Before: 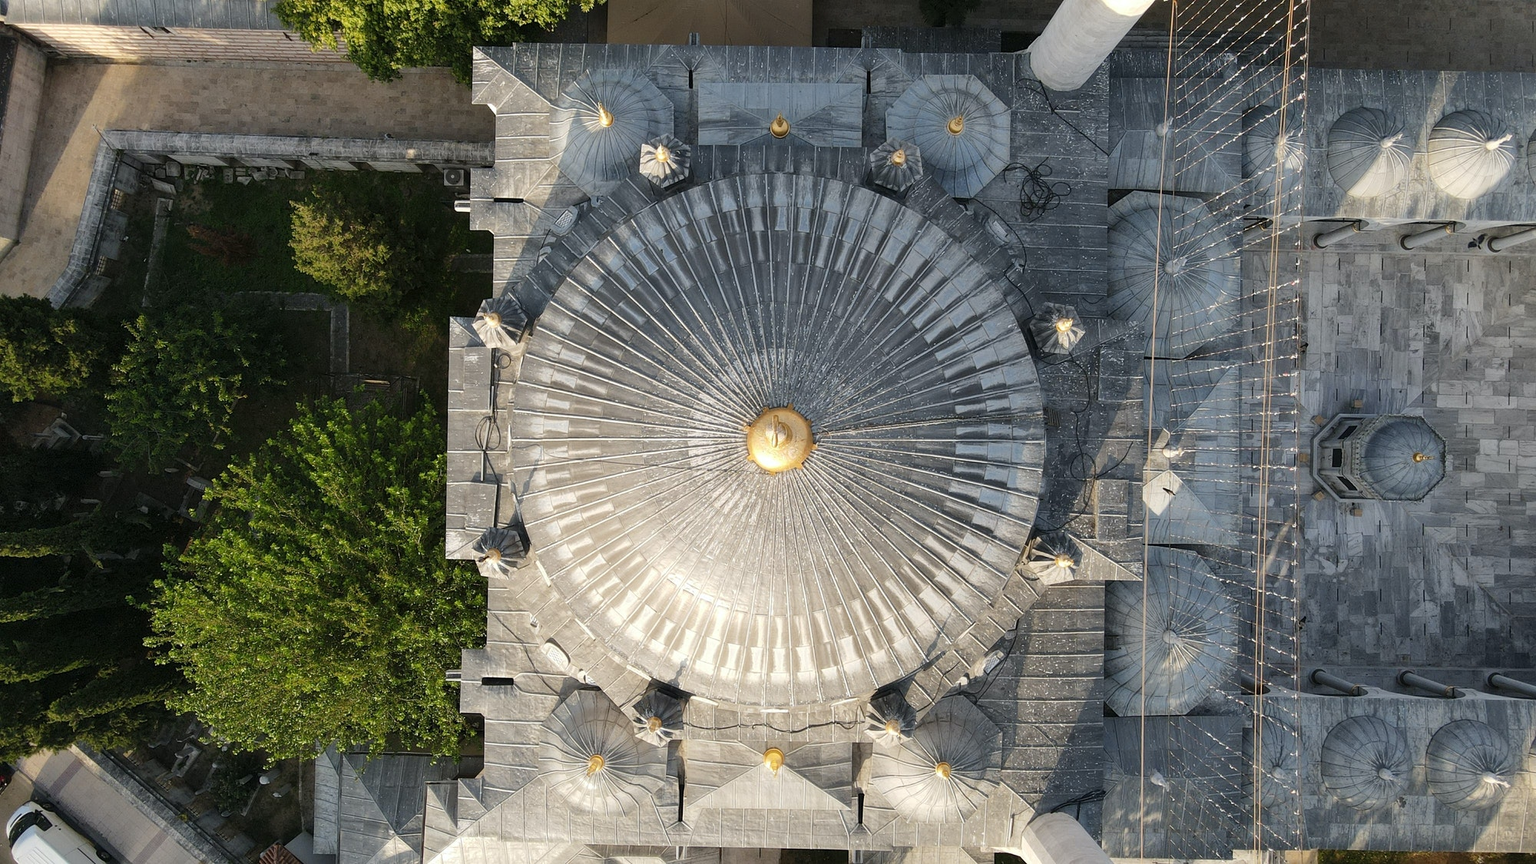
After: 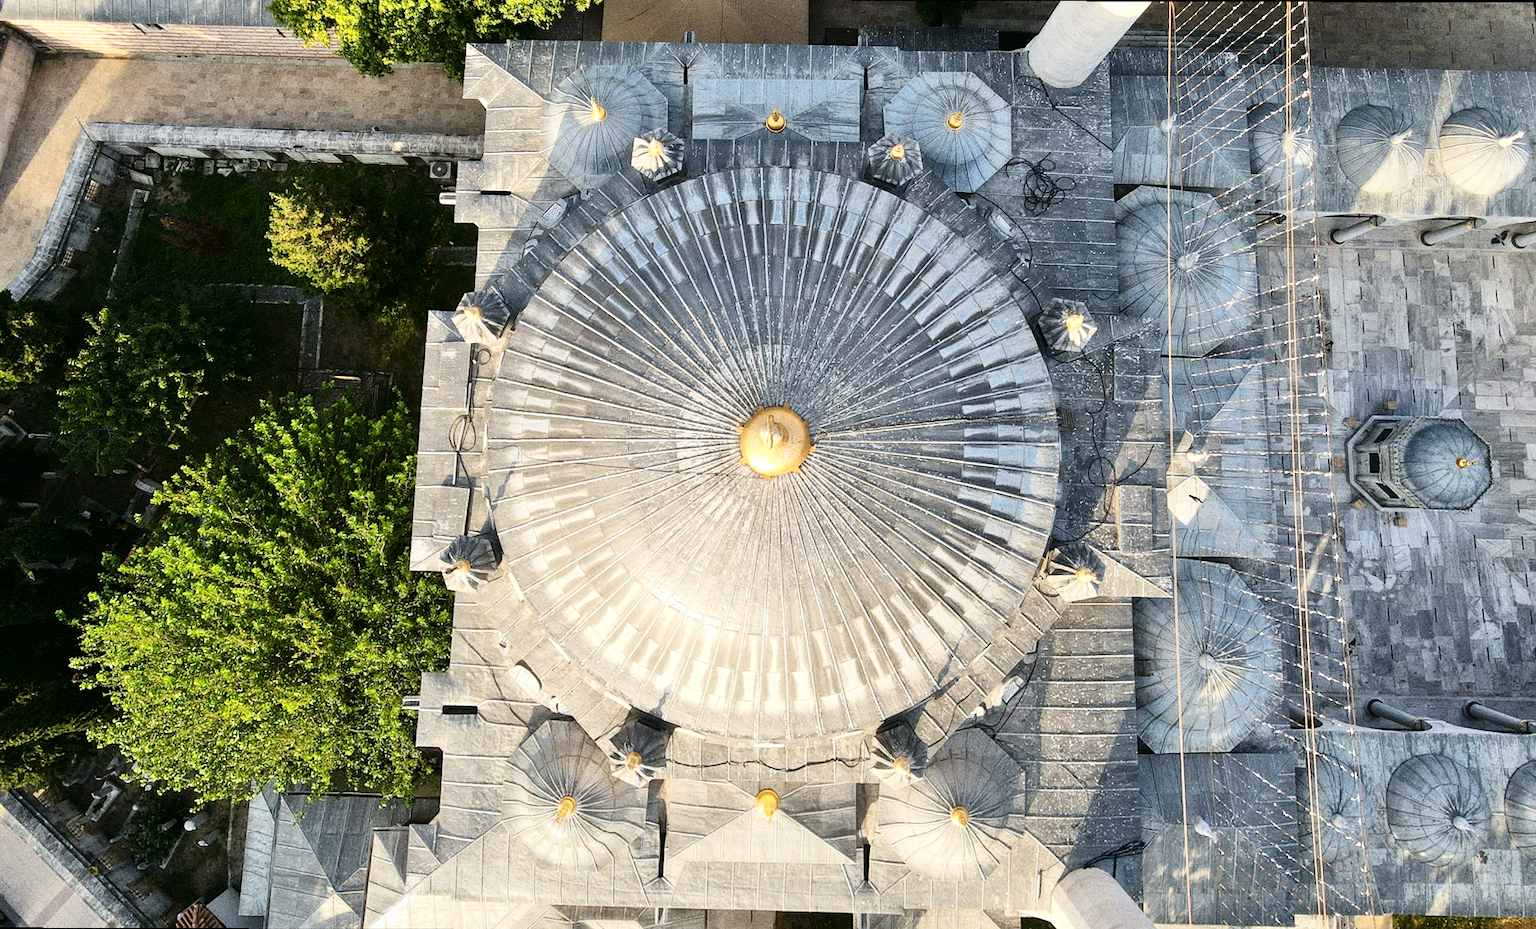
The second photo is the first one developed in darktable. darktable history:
rotate and perspective: rotation 0.215°, lens shift (vertical) -0.139, crop left 0.069, crop right 0.939, crop top 0.002, crop bottom 0.996
contrast brightness saturation: contrast 0.28
tone equalizer: -7 EV 0.15 EV, -6 EV 0.6 EV, -5 EV 1.15 EV, -4 EV 1.33 EV, -3 EV 1.15 EV, -2 EV 0.6 EV, -1 EV 0.15 EV, mask exposure compensation -0.5 EV
grain: coarseness 11.82 ISO, strength 36.67%, mid-tones bias 74.17%
color balance rgb: perceptual saturation grading › global saturation 10%, global vibrance 10%
